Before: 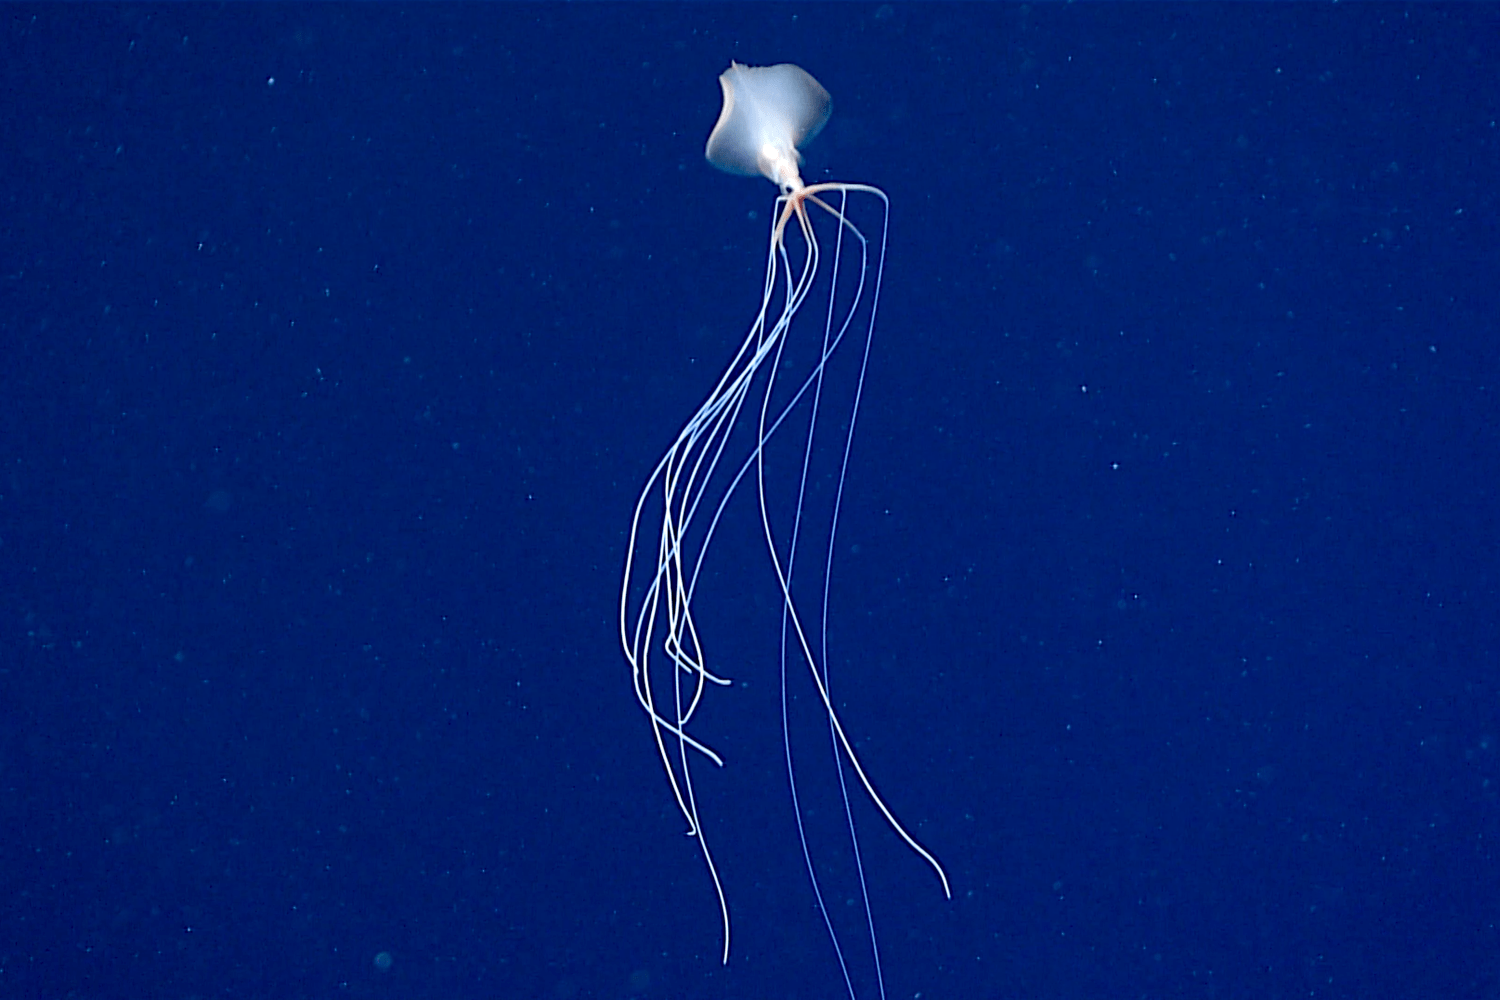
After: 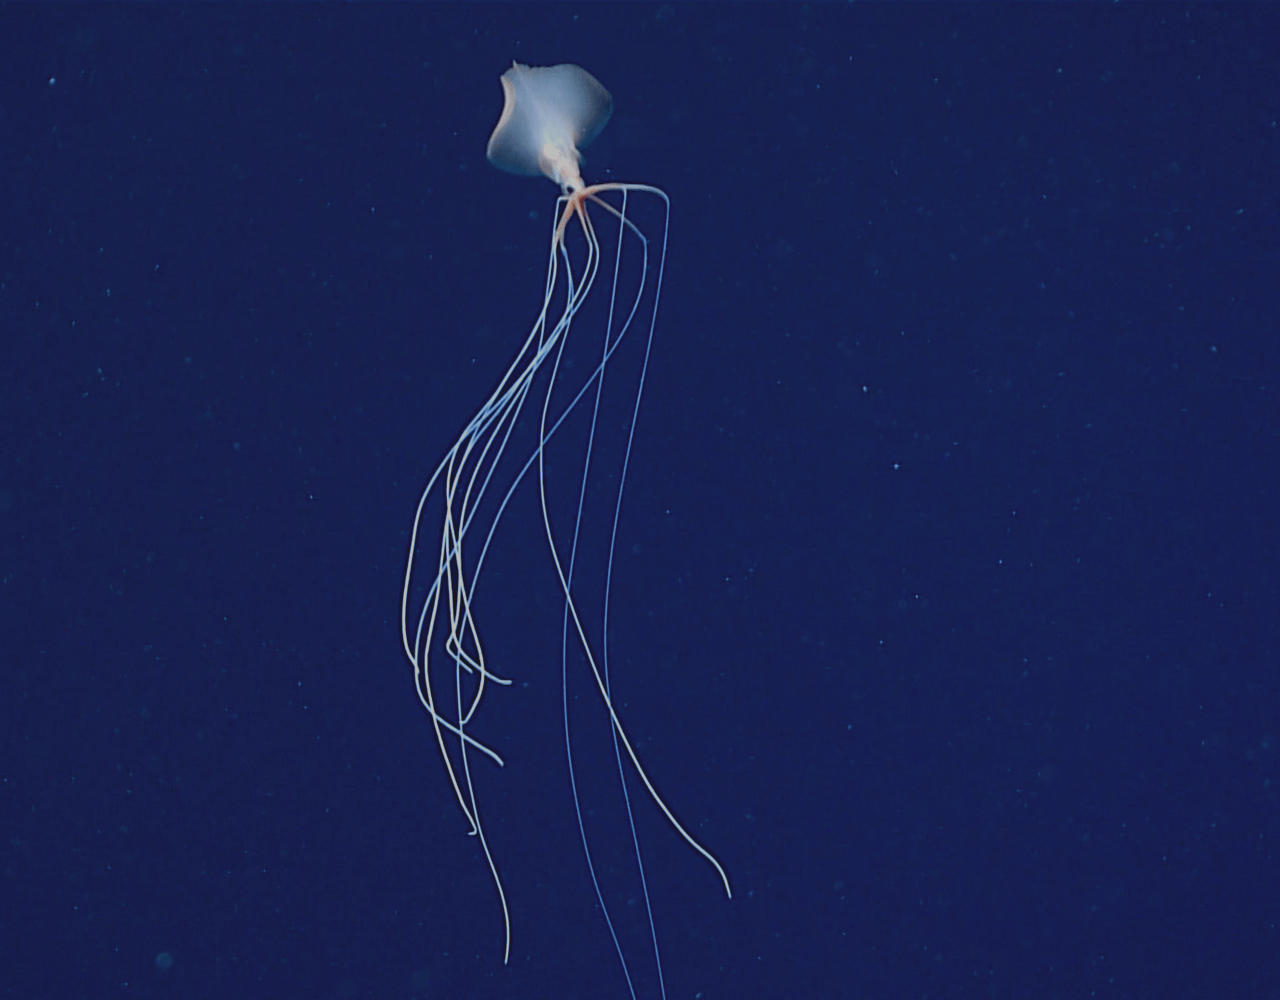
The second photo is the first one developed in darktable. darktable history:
crop and rotate: left 14.639%
velvia: on, module defaults
exposure: black level correction -0.016, exposure -1.021 EV, compensate highlight preservation false
